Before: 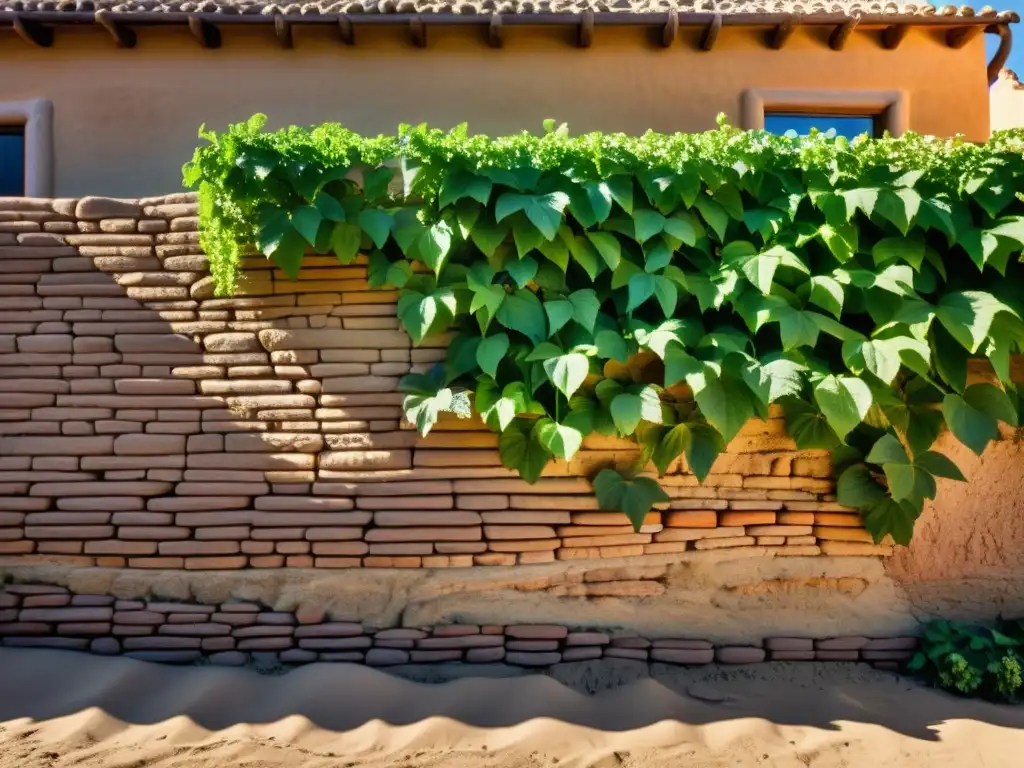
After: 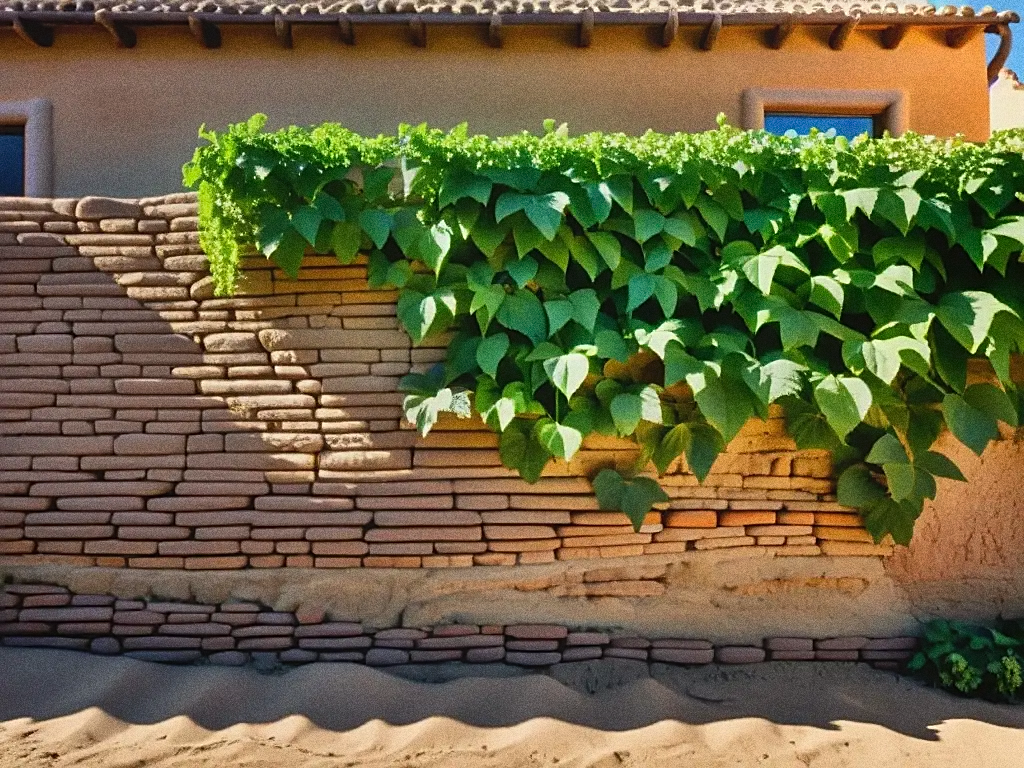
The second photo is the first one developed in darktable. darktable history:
contrast equalizer: octaves 7, y [[0.6 ×6], [0.55 ×6], [0 ×6], [0 ×6], [0 ×6]], mix -0.36
sharpen: on, module defaults
grain: coarseness 0.09 ISO, strength 40%
